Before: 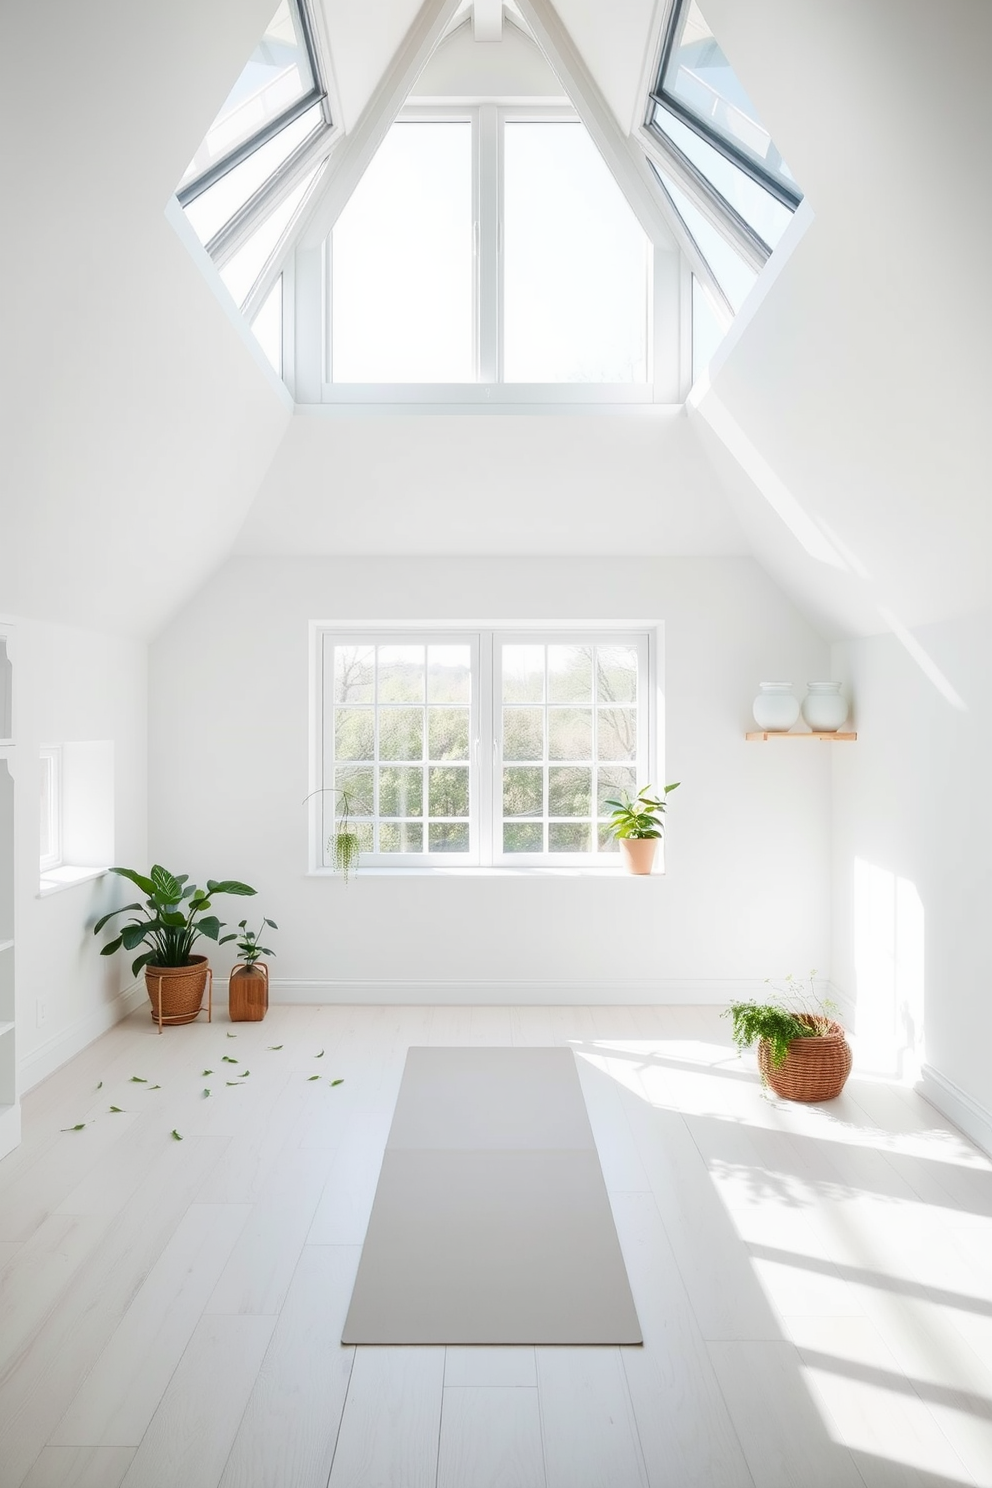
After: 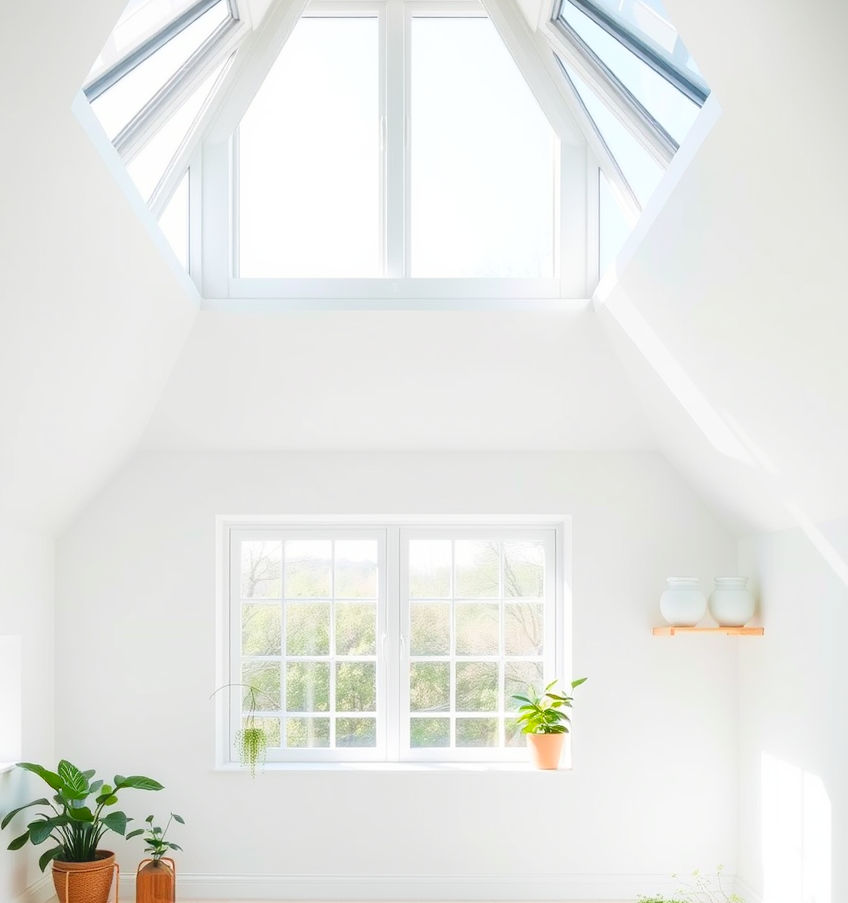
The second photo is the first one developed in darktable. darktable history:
contrast brightness saturation: contrast 0.068, brightness 0.176, saturation 0.419
crop and rotate: left 9.425%, top 7.09%, right 5.024%, bottom 32.166%
tone equalizer: edges refinement/feathering 500, mask exposure compensation -1.57 EV, preserve details no
